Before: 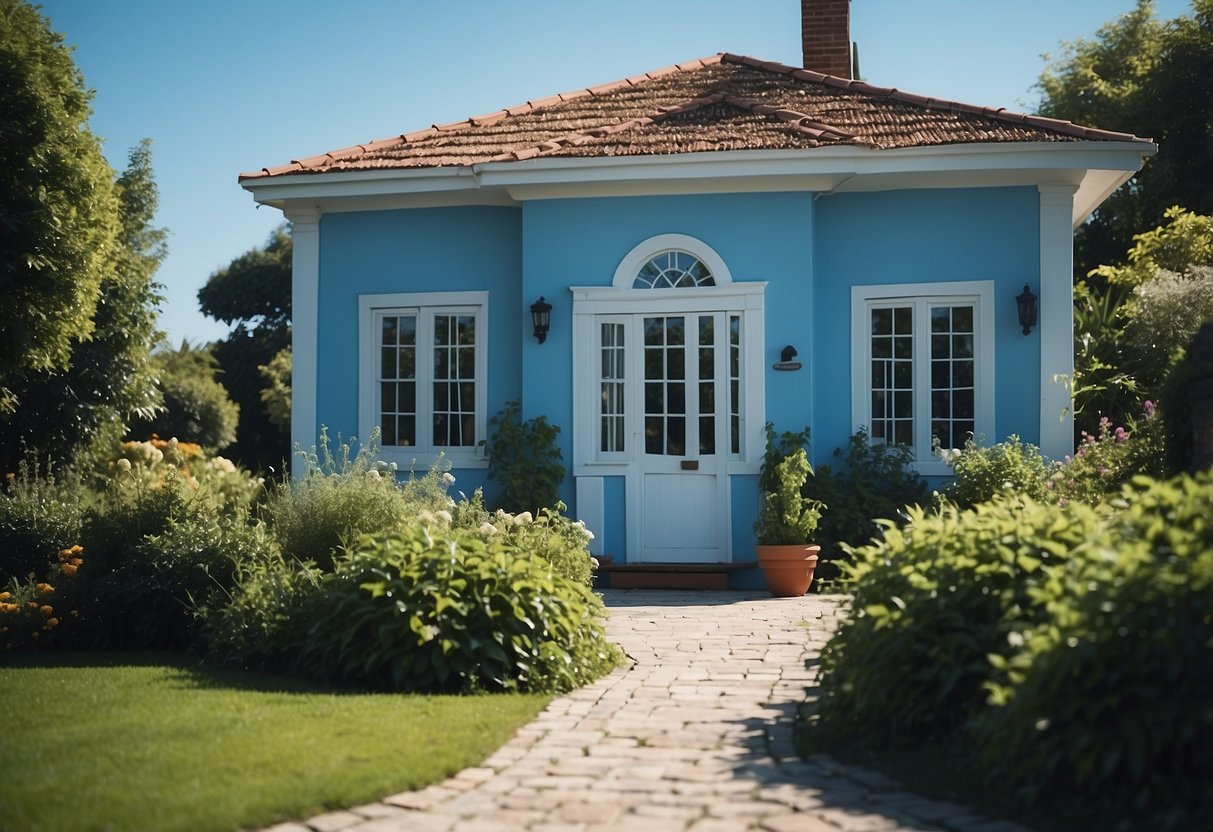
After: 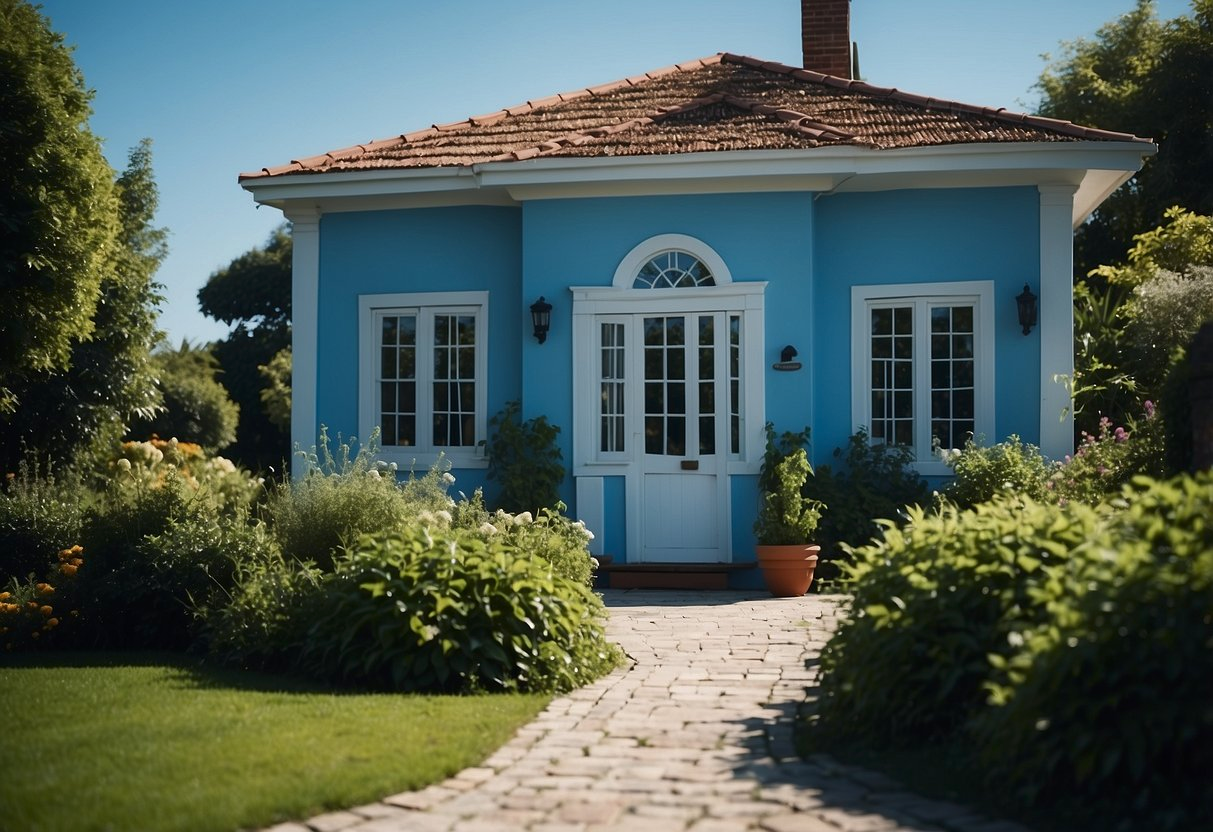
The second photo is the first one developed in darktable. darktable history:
contrast brightness saturation: brightness -0.087
